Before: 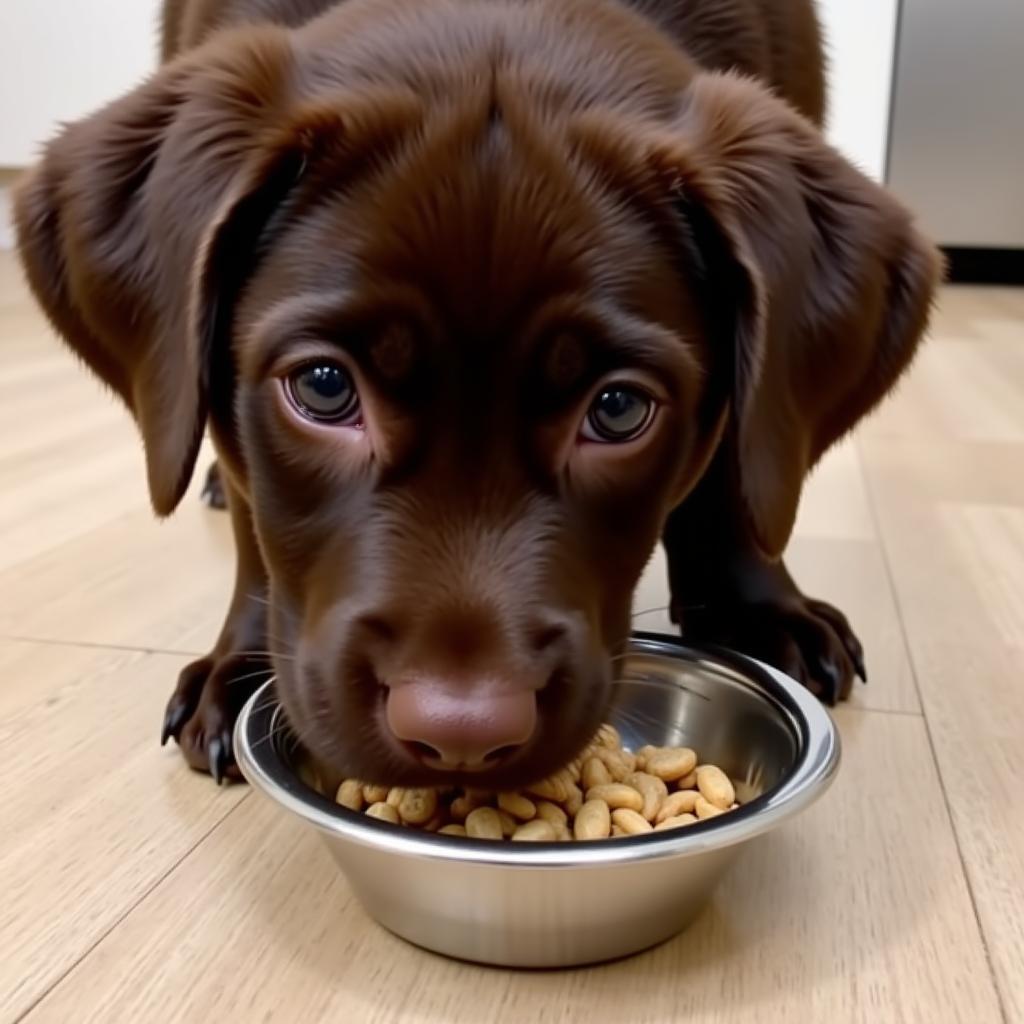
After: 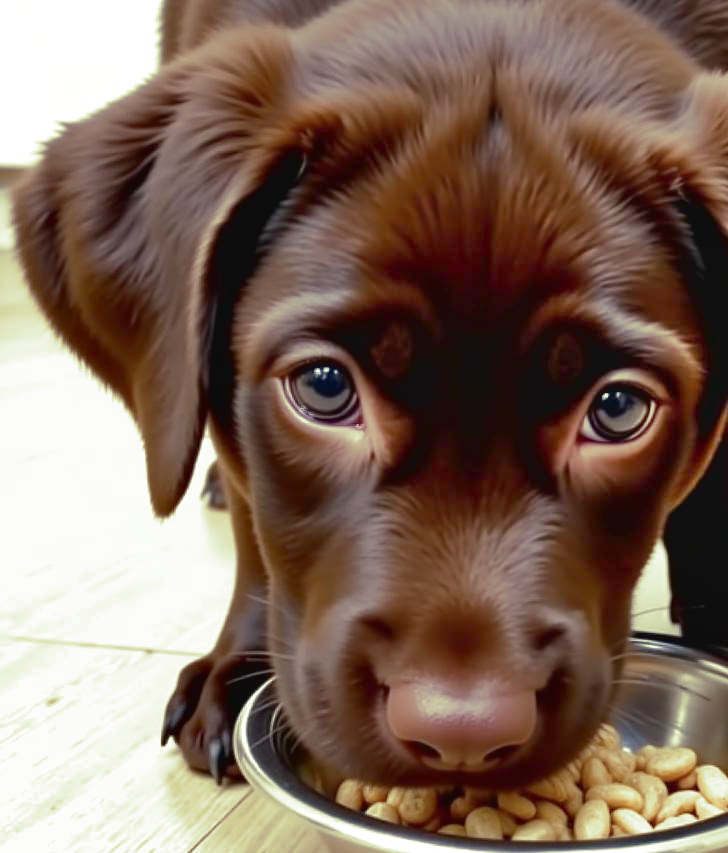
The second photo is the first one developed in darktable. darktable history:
exposure: black level correction 0.001, exposure 1 EV, compensate highlight preservation false
crop: right 28.885%, bottom 16.626%
tone equalizer: -8 EV 0.25 EV, -7 EV 0.417 EV, -6 EV 0.417 EV, -5 EV 0.25 EV, -3 EV -0.25 EV, -2 EV -0.417 EV, -1 EV -0.417 EV, +0 EV -0.25 EV, edges refinement/feathering 500, mask exposure compensation -1.57 EV, preserve details guided filter
shadows and highlights: low approximation 0.01, soften with gaussian
contrast brightness saturation: contrast -0.08, brightness -0.04, saturation -0.11
color correction: saturation 0.98
split-toning: shadows › hue 290.82°, shadows › saturation 0.34, highlights › saturation 0.38, balance 0, compress 50%
